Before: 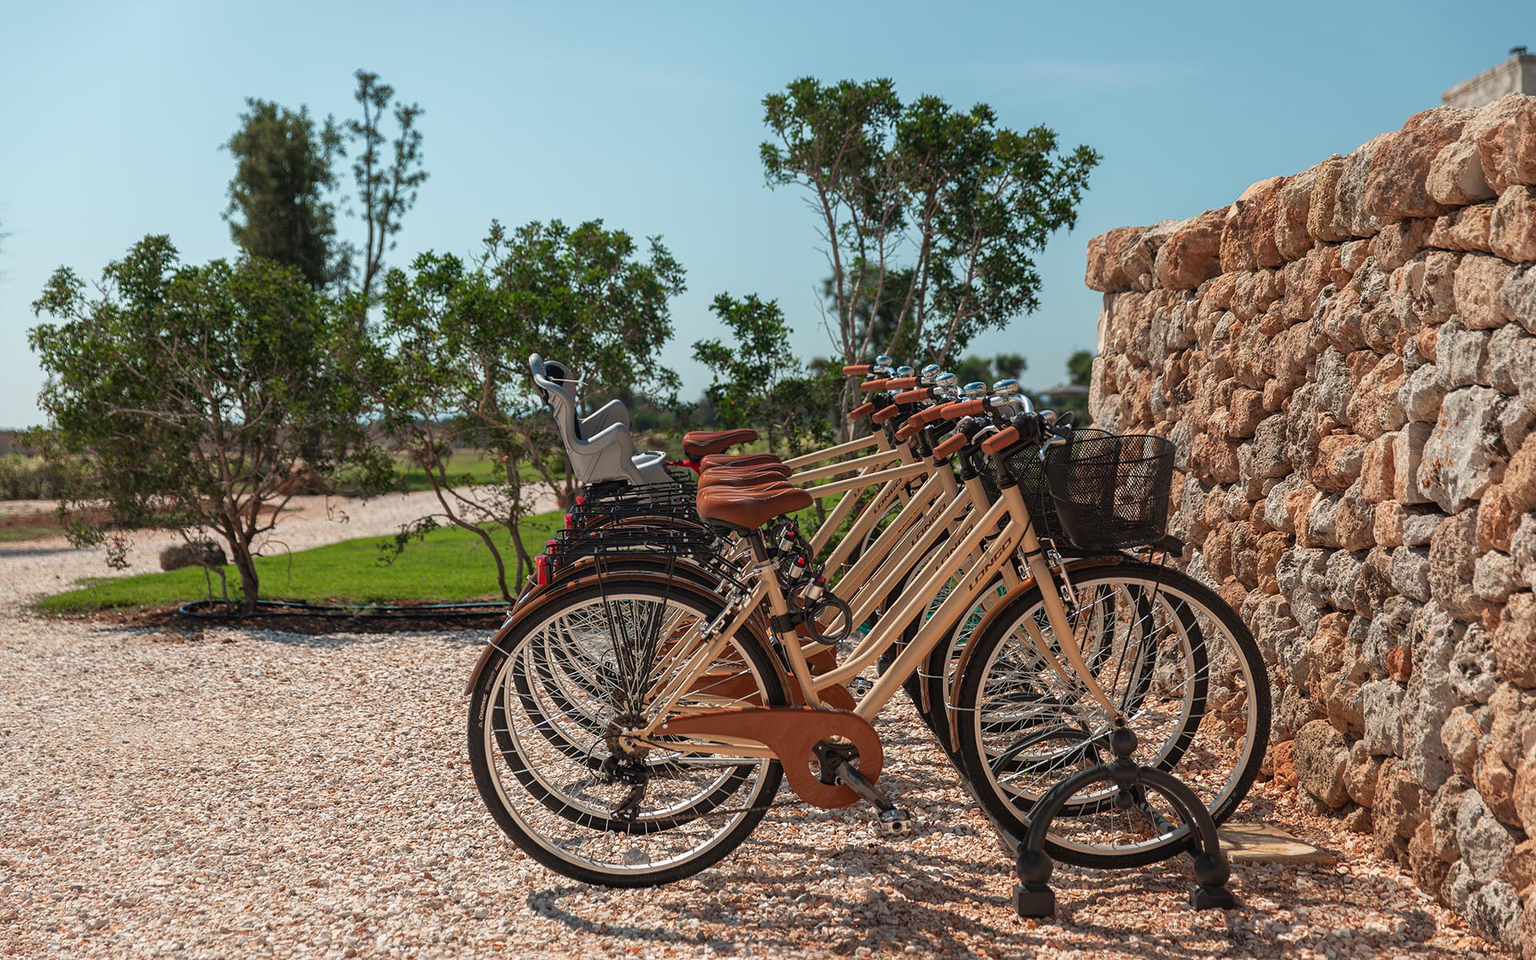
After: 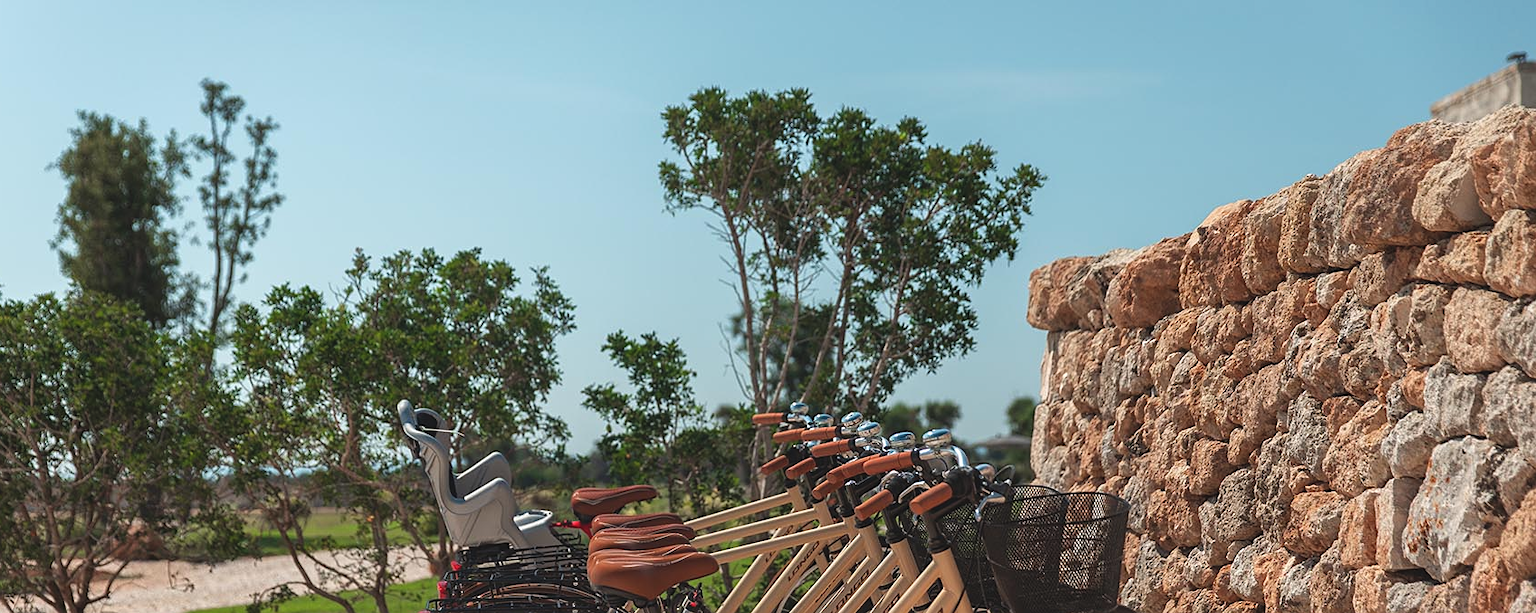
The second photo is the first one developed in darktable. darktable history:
sharpen: amount 0.204
crop and rotate: left 11.596%, bottom 43.476%
exposure: black level correction -0.007, exposure 0.071 EV, compensate highlight preservation false
